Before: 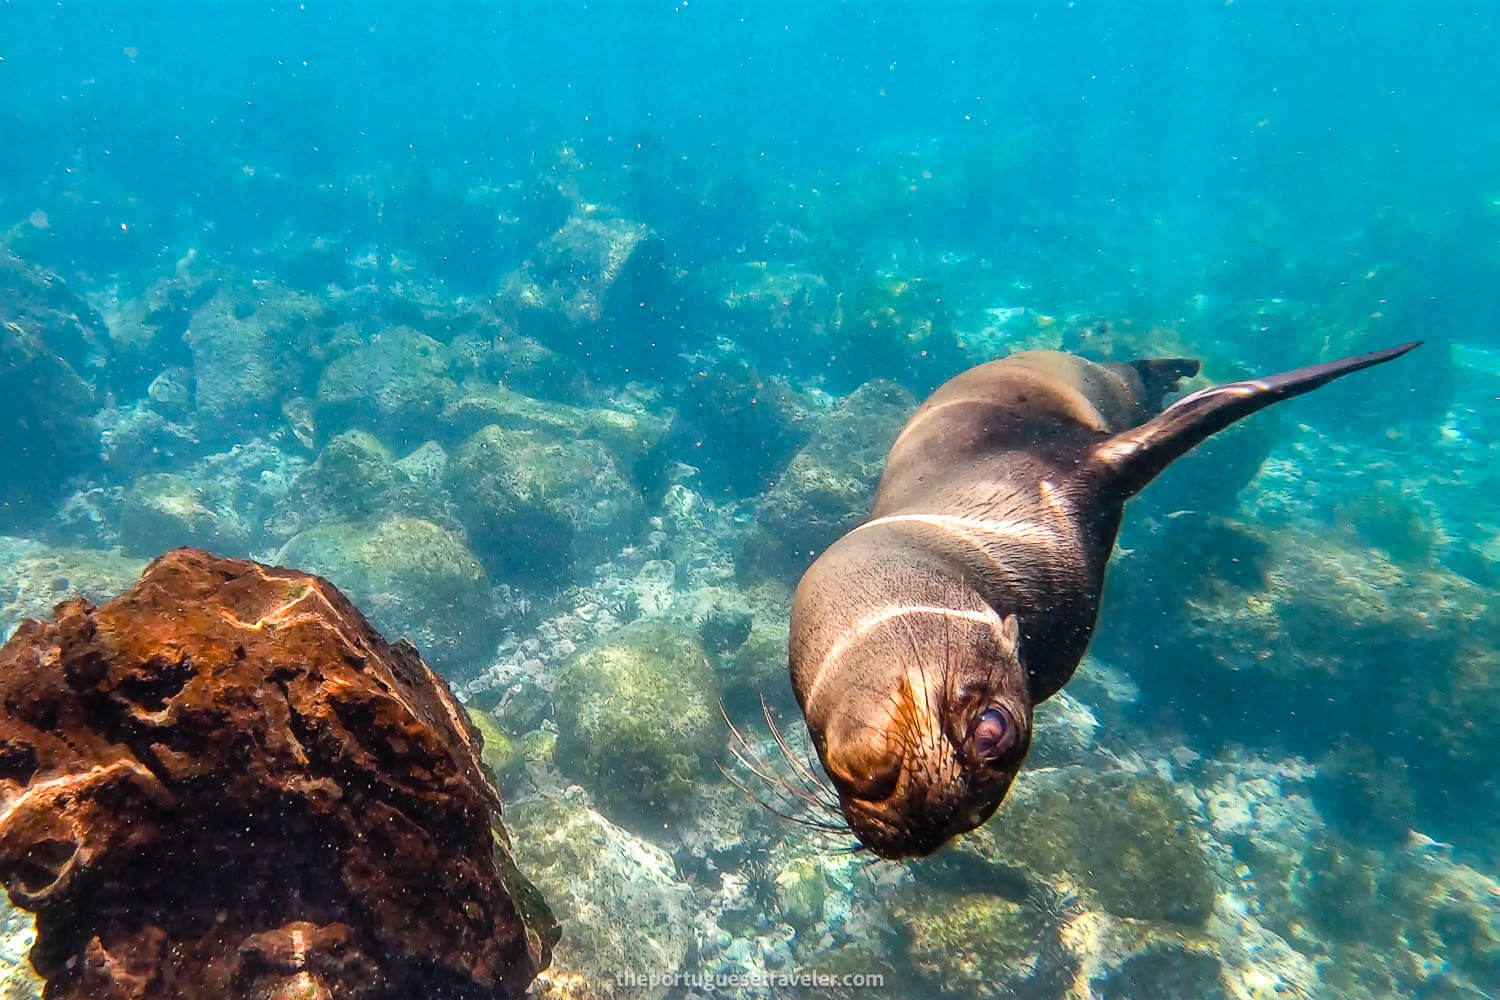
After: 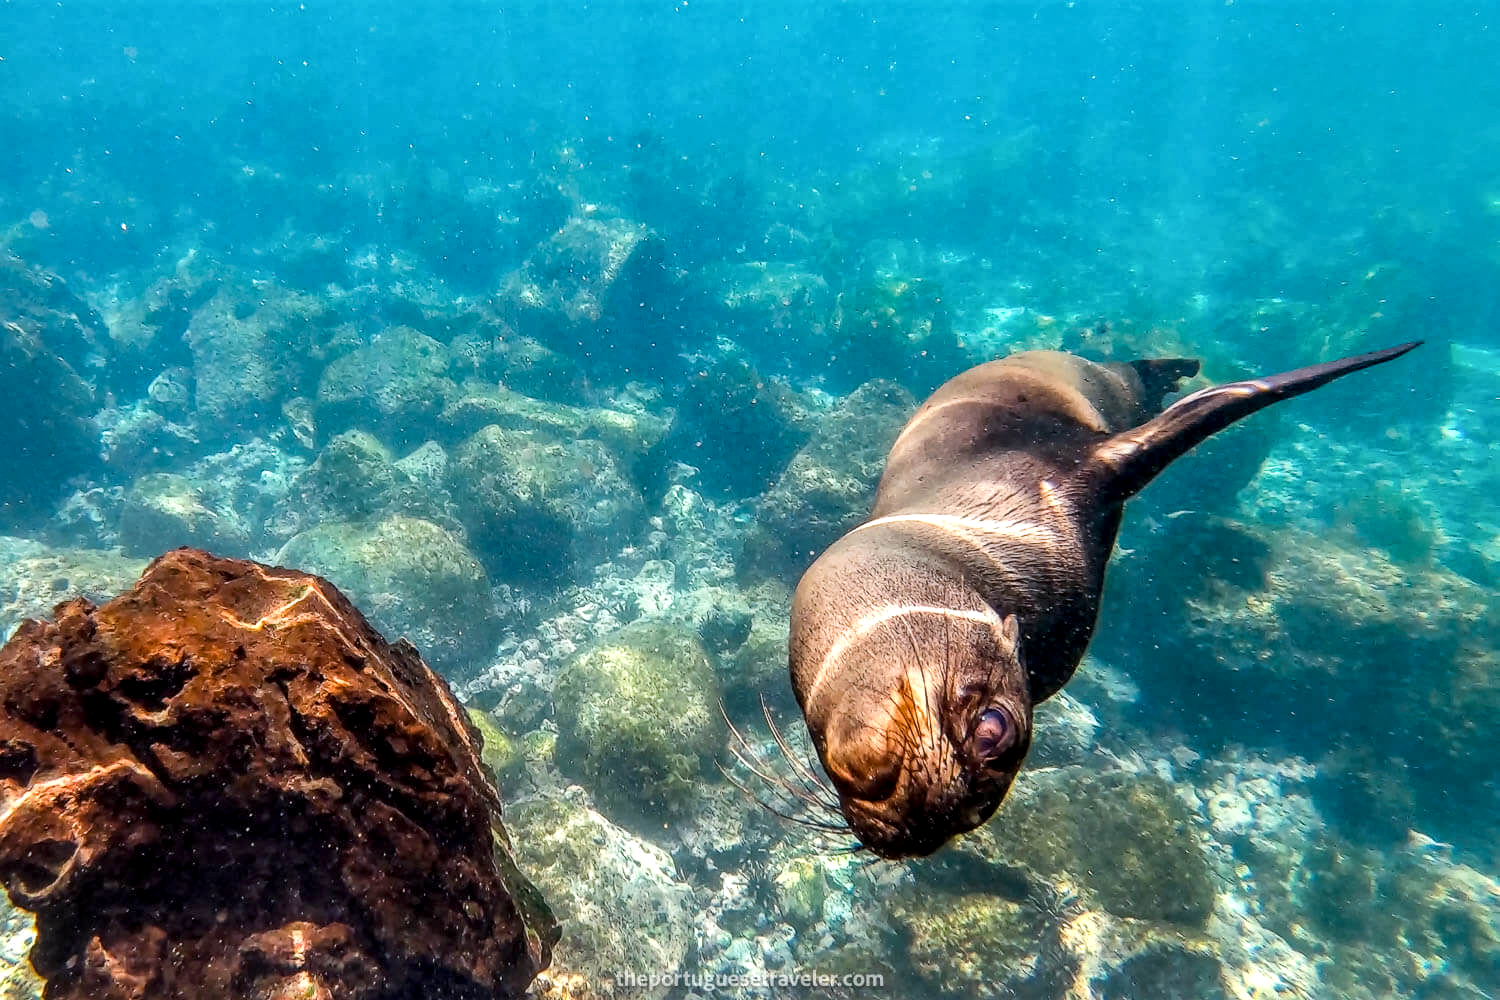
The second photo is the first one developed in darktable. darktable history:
local contrast: highlights 44%, shadows 63%, detail 138%, midtone range 0.51
